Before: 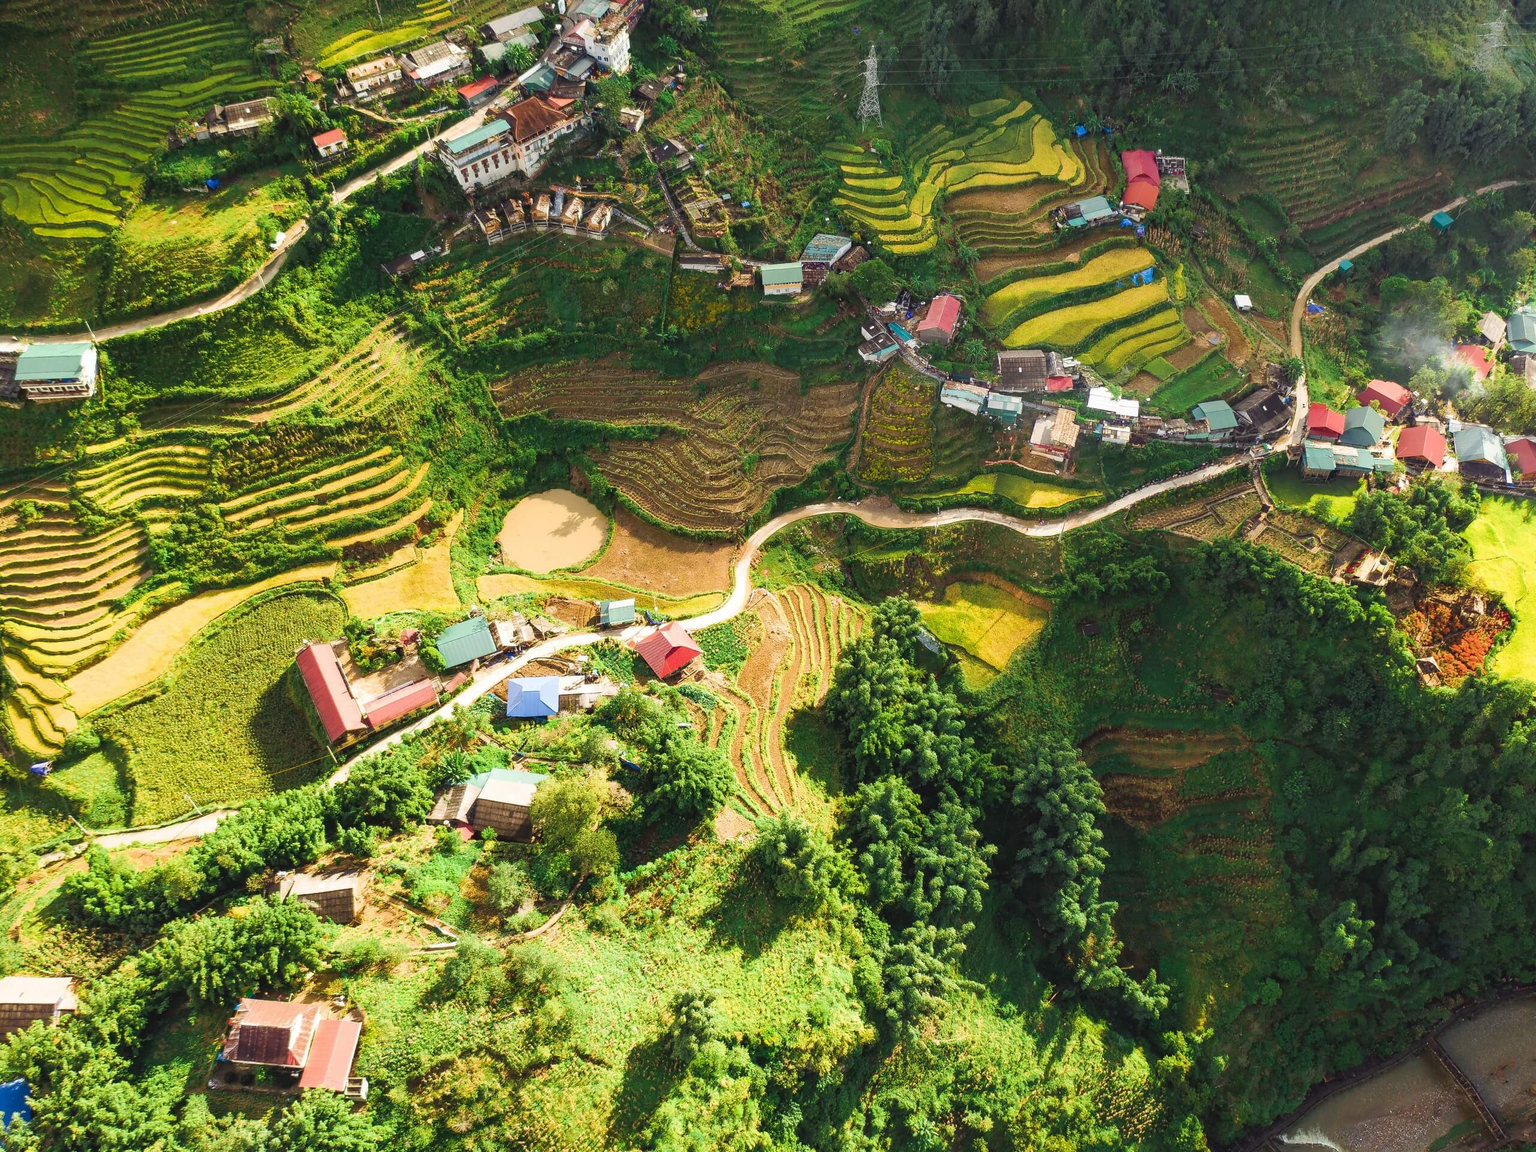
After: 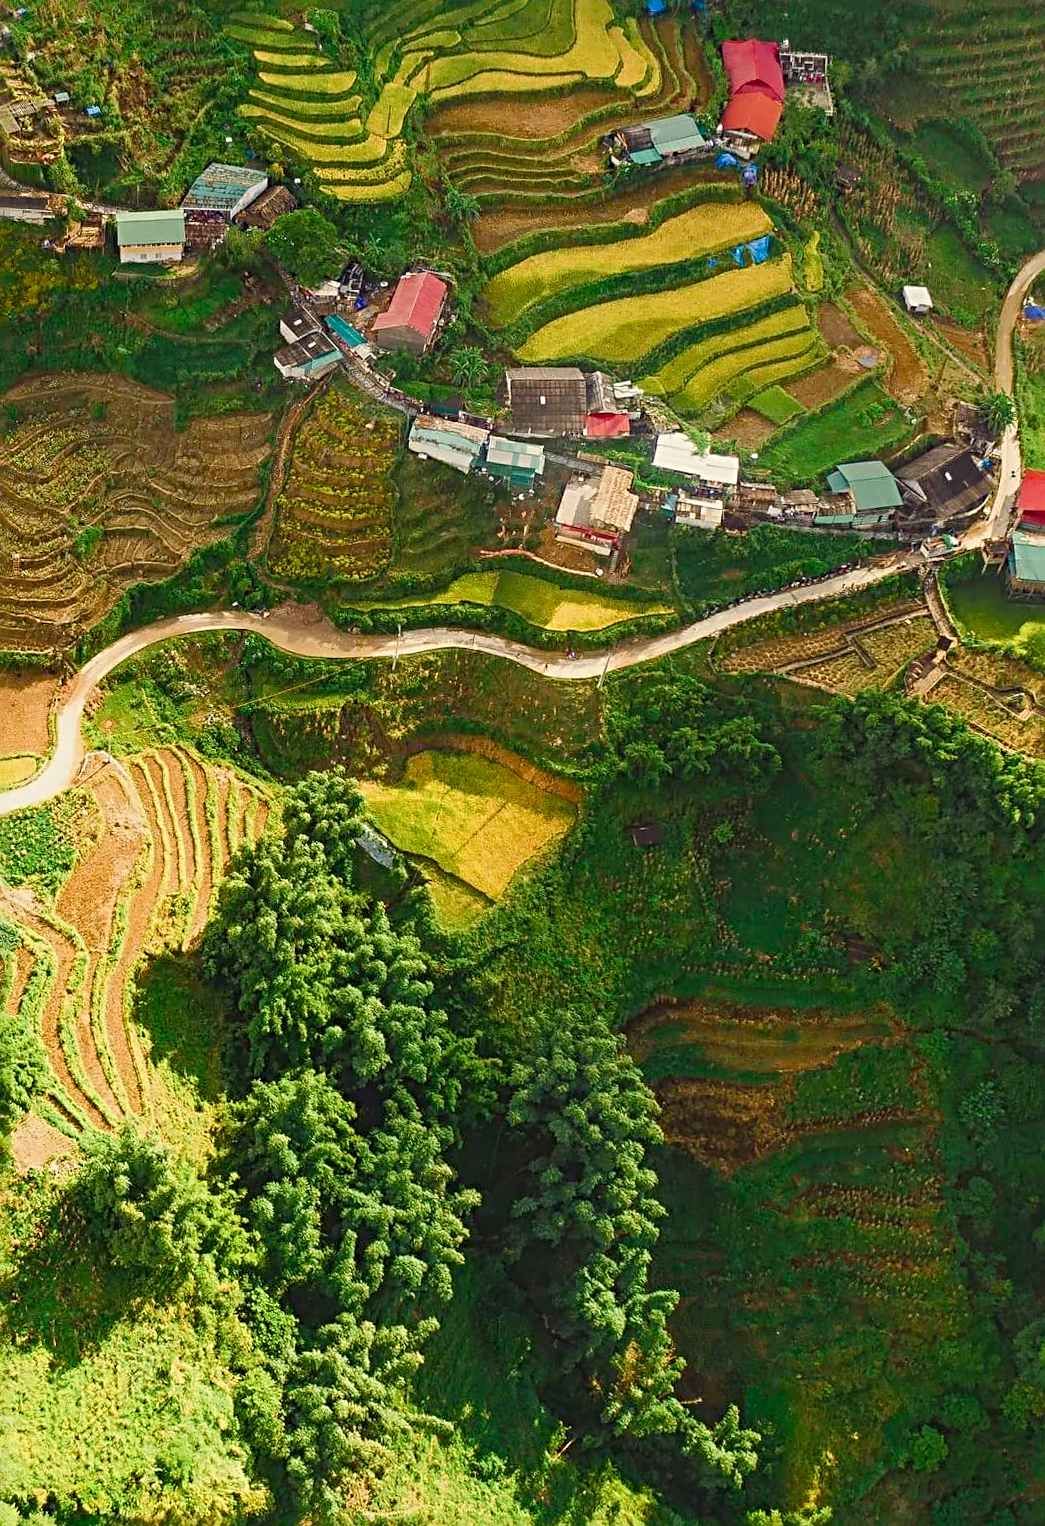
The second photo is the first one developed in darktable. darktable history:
rotate and perspective: rotation 1.72°, automatic cropping off
crop: left 45.721%, top 13.393%, right 14.118%, bottom 10.01%
sharpen: radius 4
color balance rgb: shadows lift › chroma 1%, shadows lift › hue 113°, highlights gain › chroma 0.2%, highlights gain › hue 333°, perceptual saturation grading › global saturation 20%, perceptual saturation grading › highlights -25%, perceptual saturation grading › shadows 25%, contrast -10%
tone equalizer: on, module defaults
white balance: red 1.029, blue 0.92
